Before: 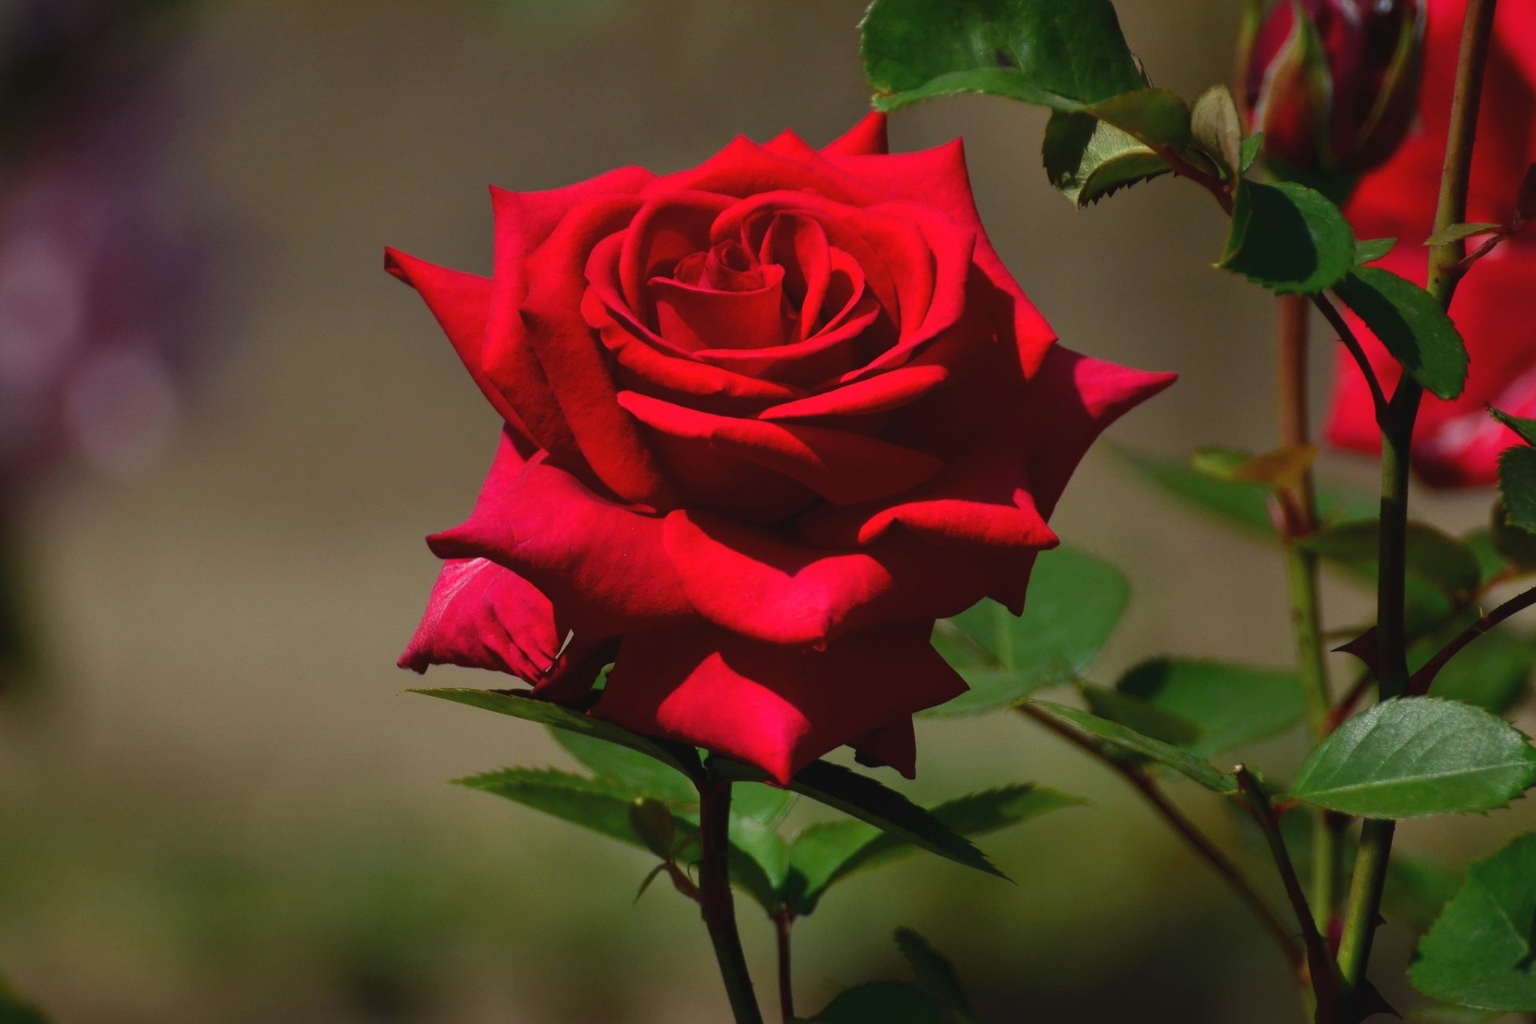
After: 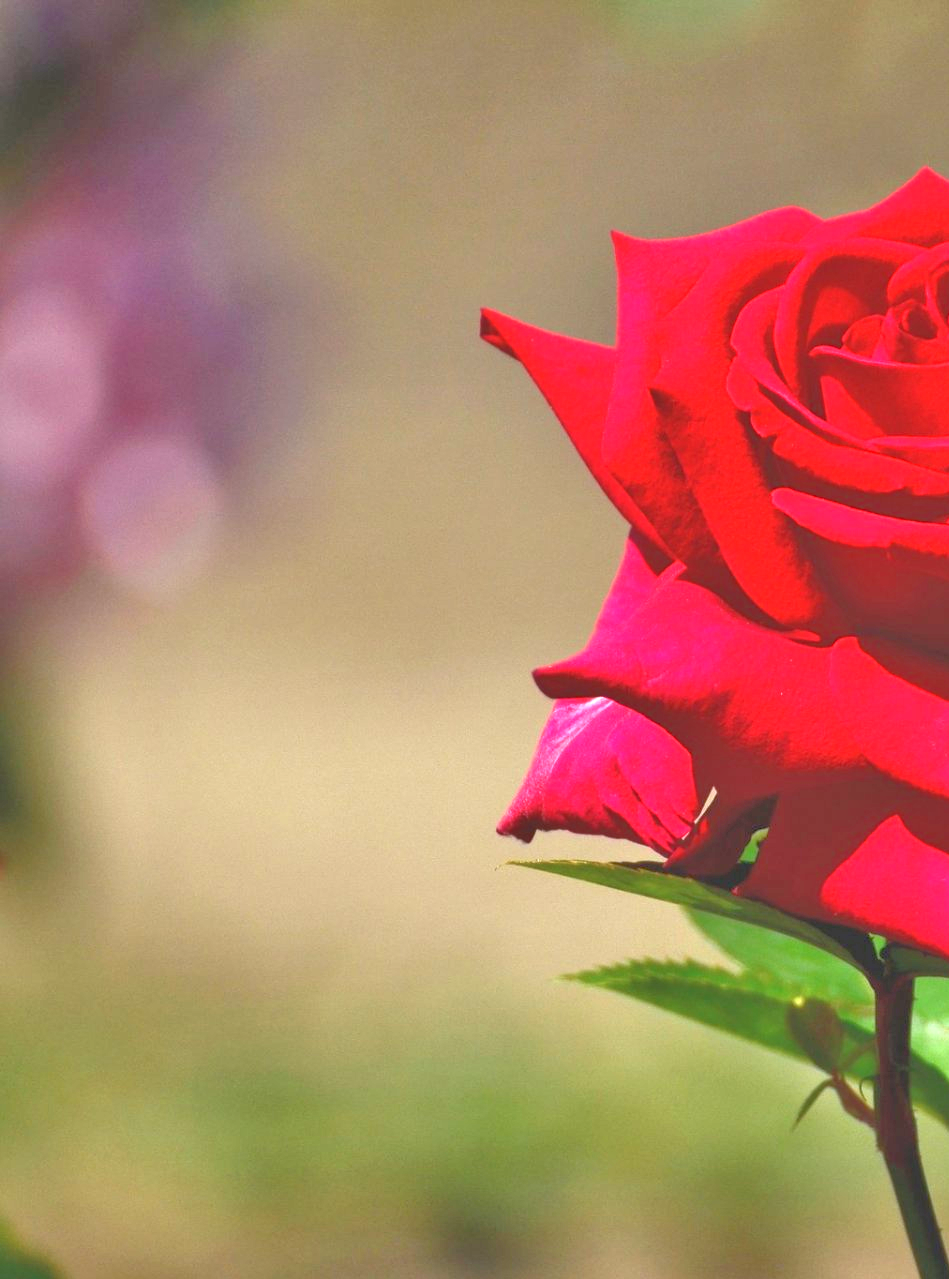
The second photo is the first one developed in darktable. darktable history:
tone equalizer: -7 EV 0.15 EV, -6 EV 0.62 EV, -5 EV 1.17 EV, -4 EV 1.33 EV, -3 EV 1.15 EV, -2 EV 0.6 EV, -1 EV 0.161 EV
exposure: black level correction 0, exposure 1.741 EV, compensate exposure bias true, compensate highlight preservation false
crop and rotate: left 0.039%, top 0%, right 50.521%
